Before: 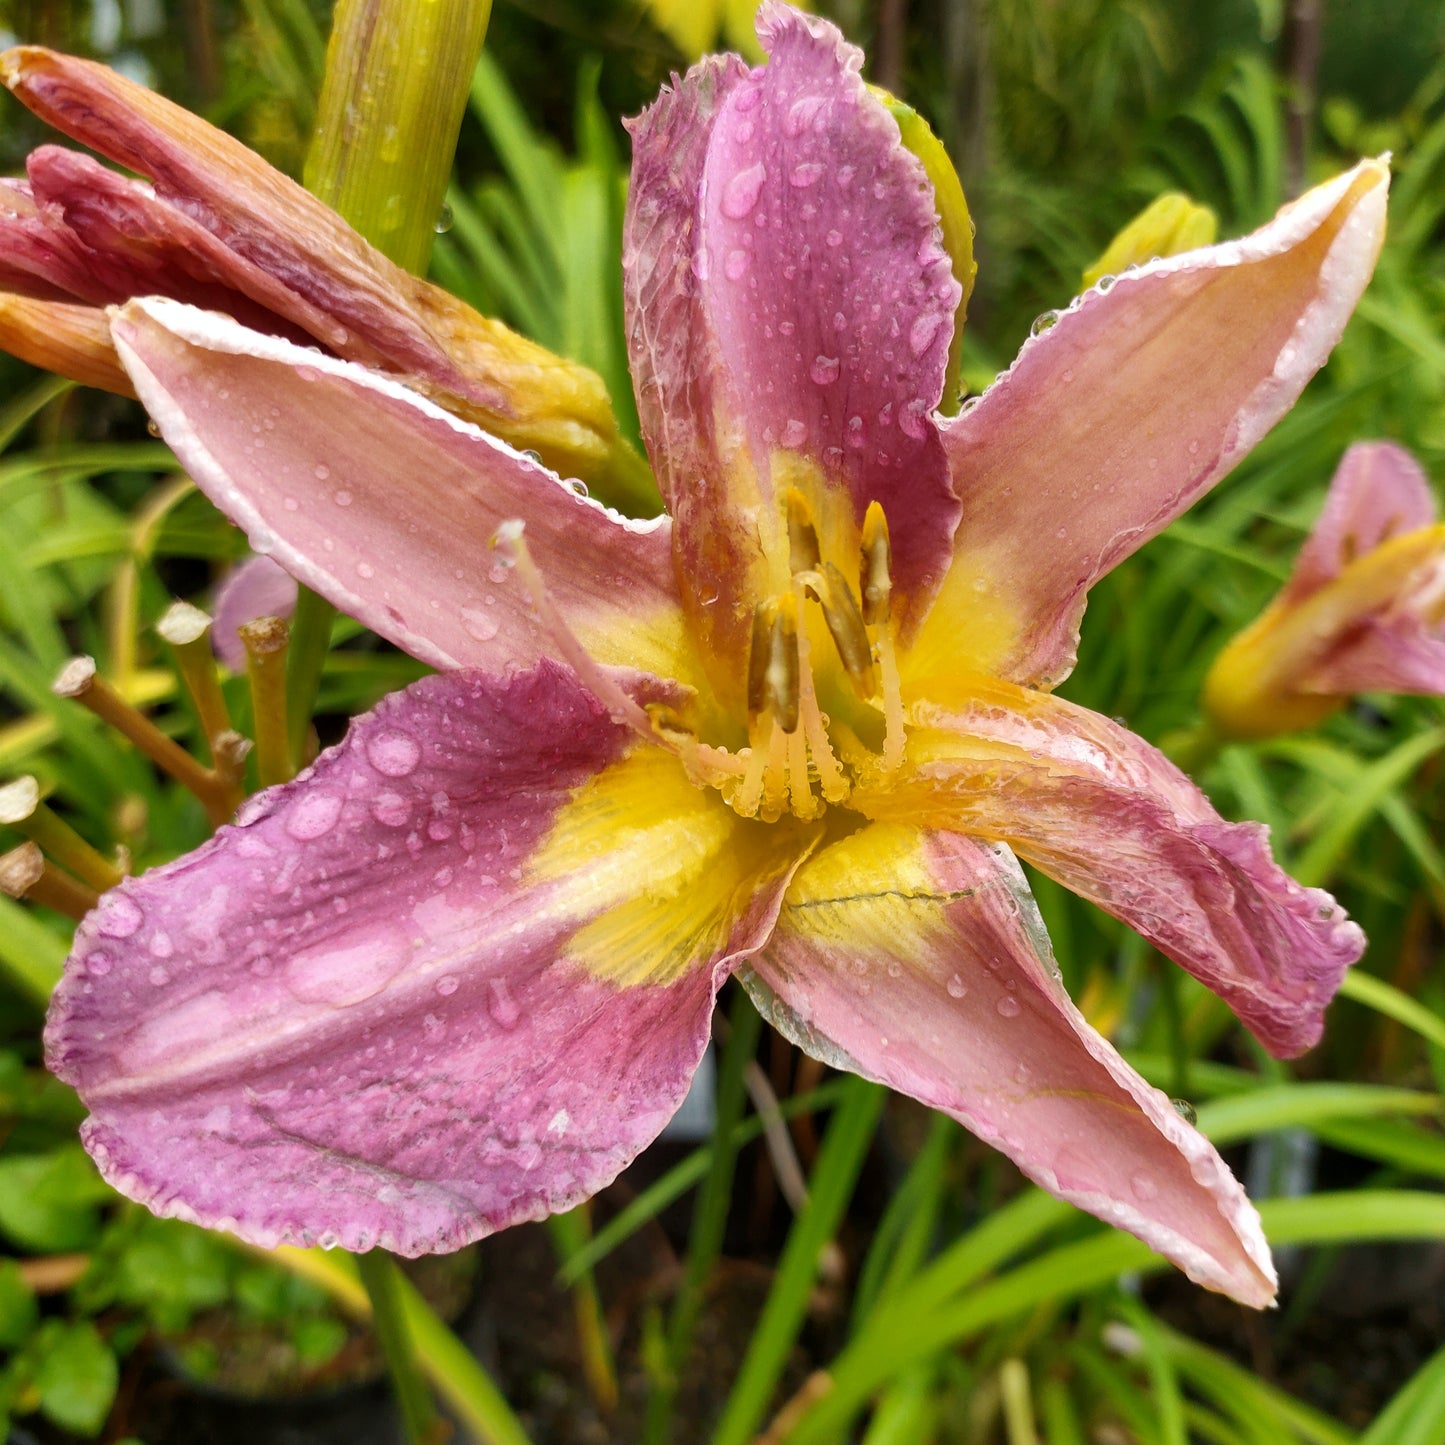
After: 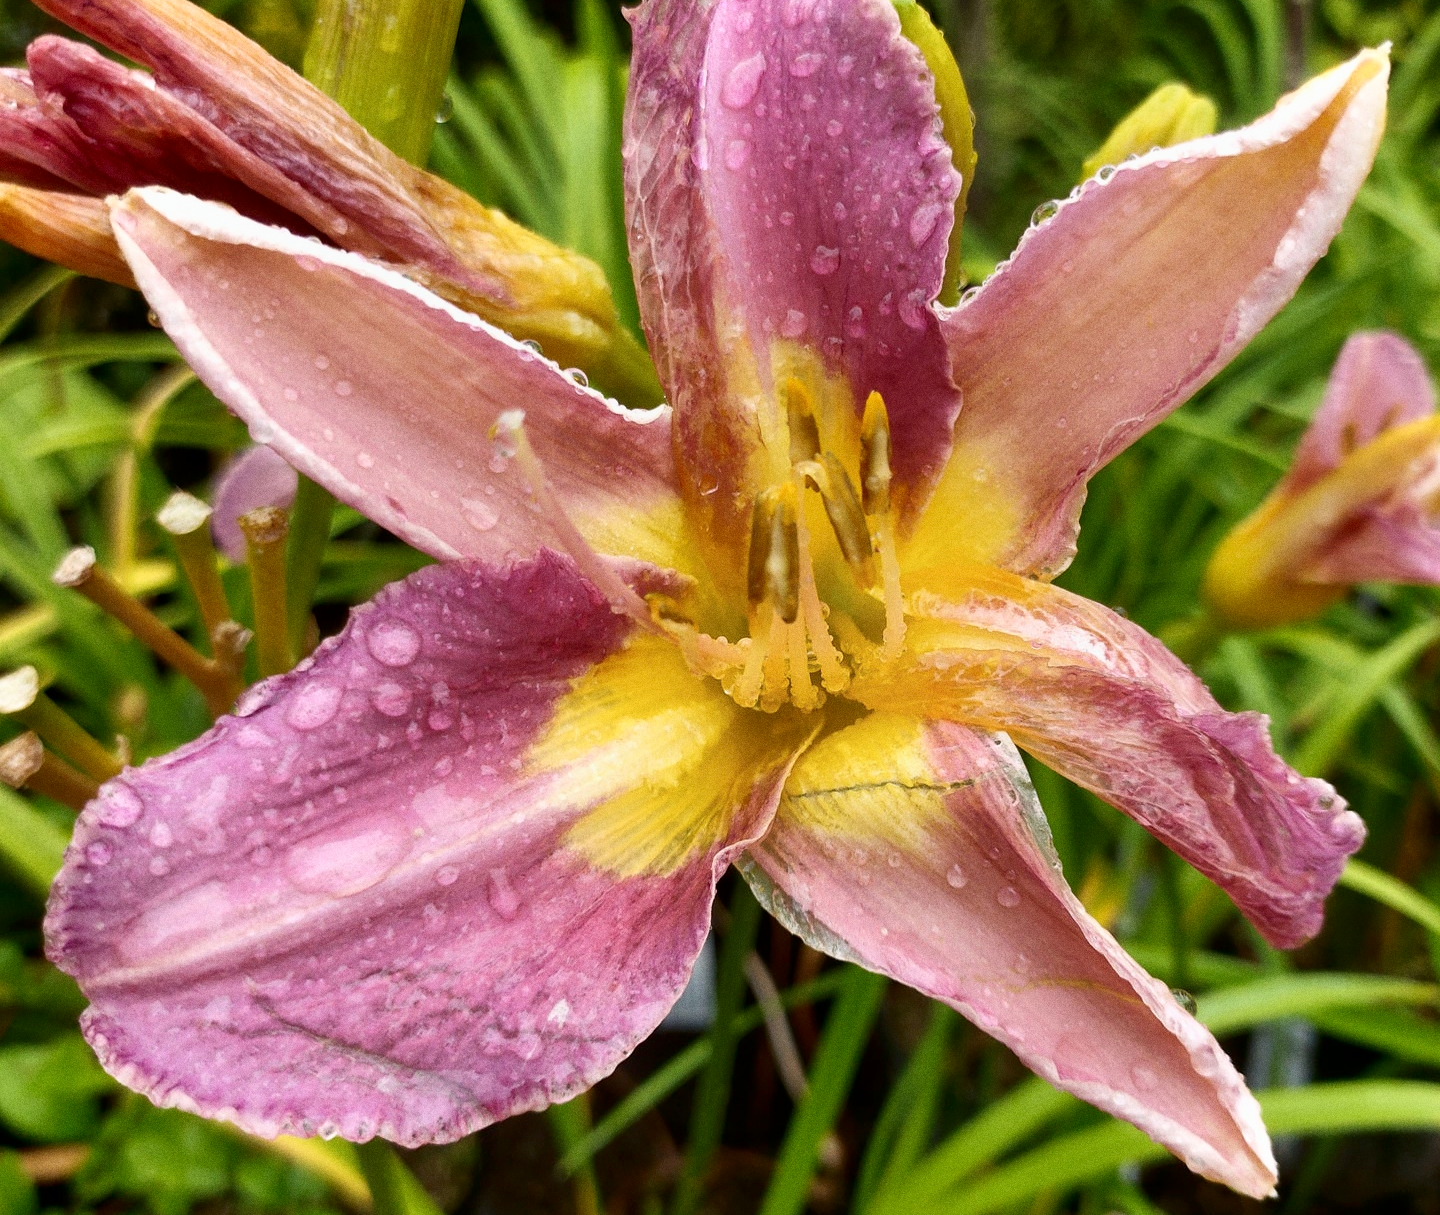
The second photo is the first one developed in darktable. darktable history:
crop: top 7.625%, bottom 8.027%
grain: coarseness 0.09 ISO
shadows and highlights: shadows -62.32, white point adjustment -5.22, highlights 61.59
